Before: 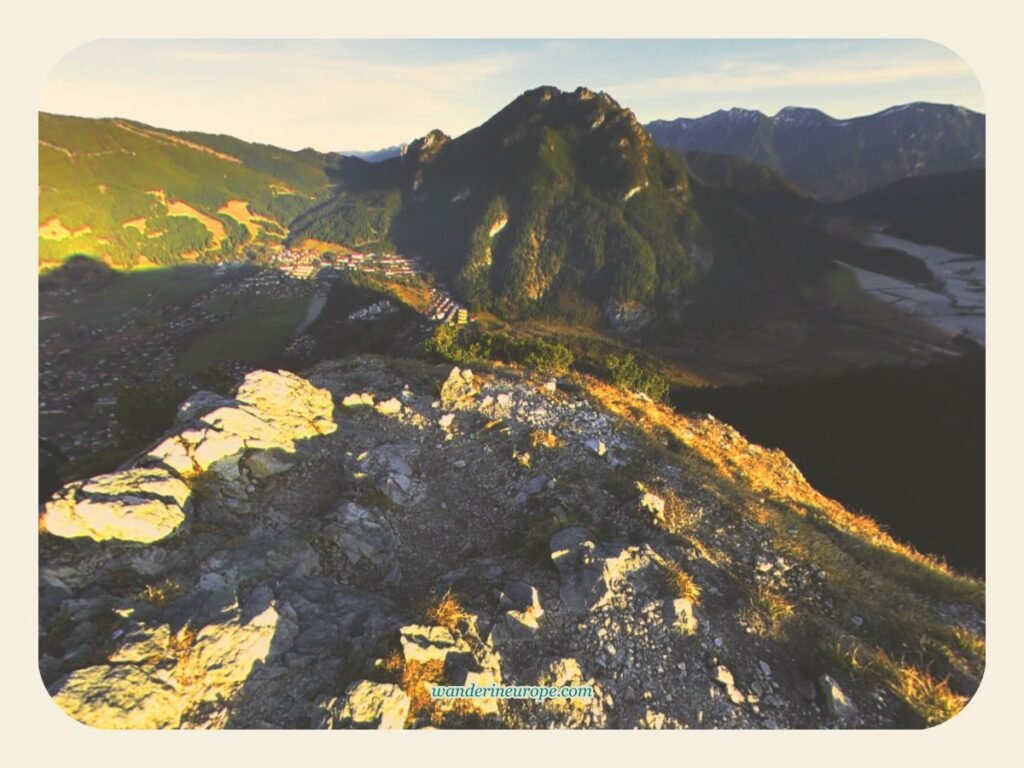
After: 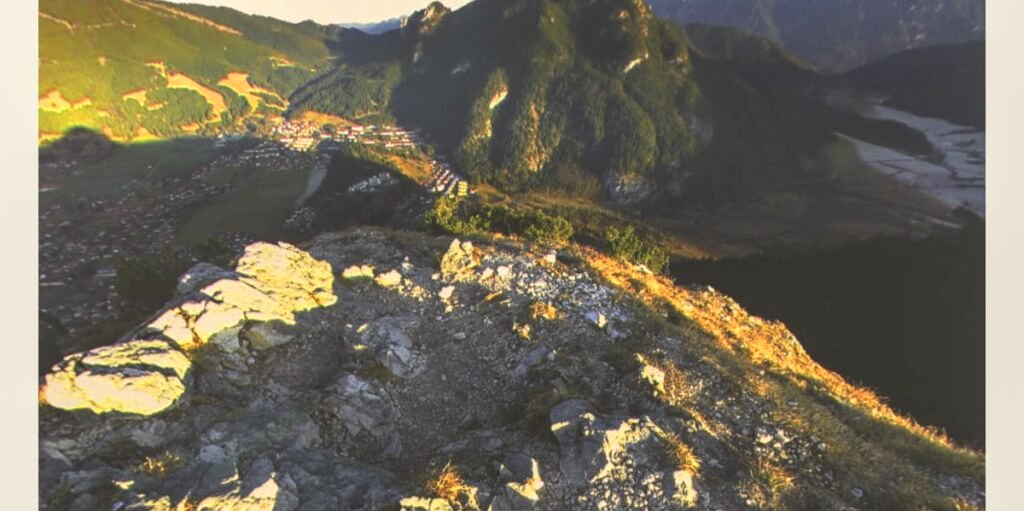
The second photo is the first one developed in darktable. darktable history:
tone equalizer: on, module defaults
crop: top 16.727%, bottom 16.727%
local contrast: on, module defaults
